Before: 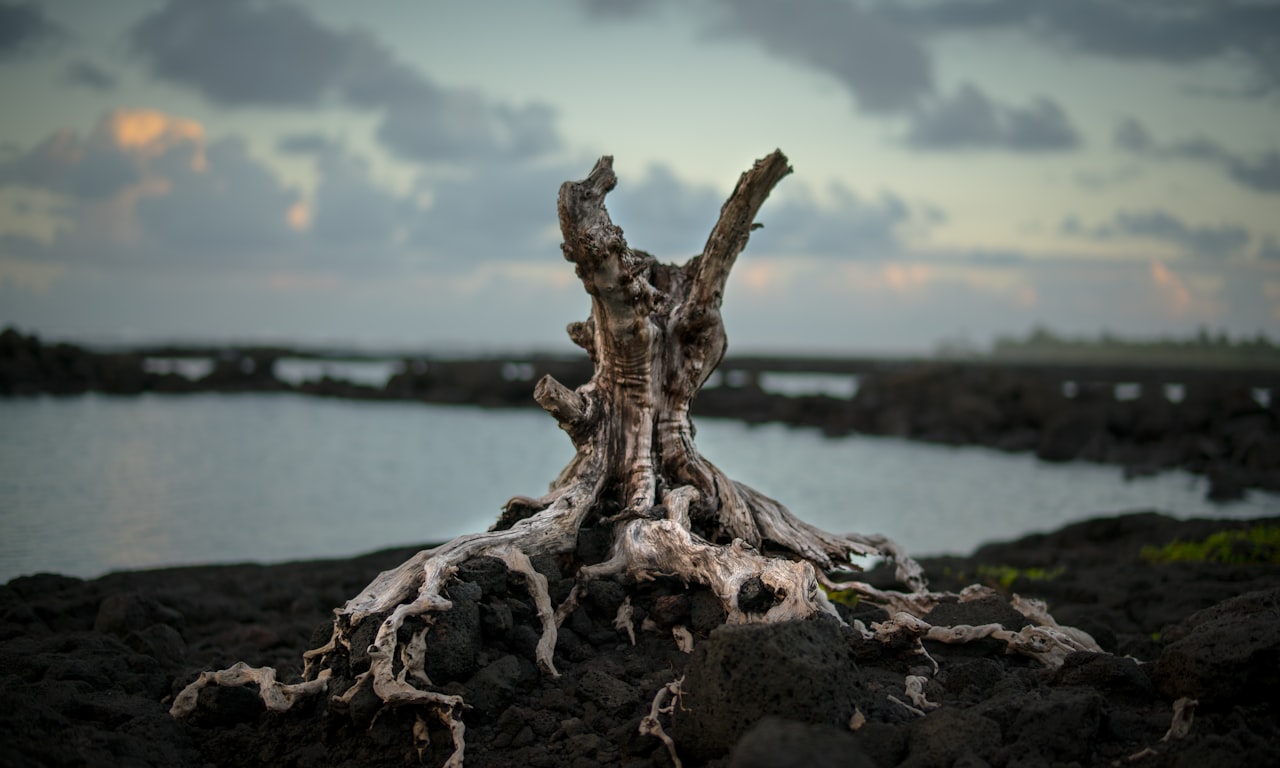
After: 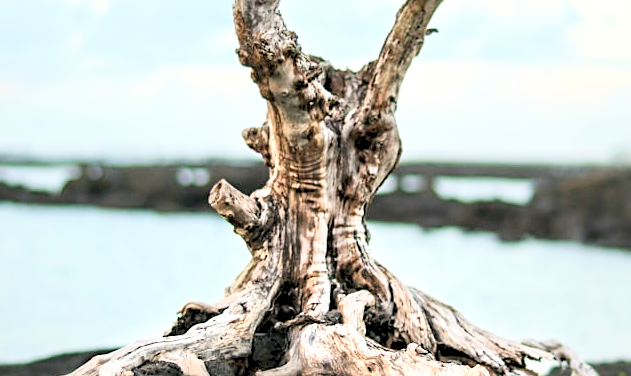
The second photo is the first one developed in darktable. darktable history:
crop: left 25.406%, top 25.453%, right 25.226%, bottom 25.574%
levels: black 8.56%, levels [0.072, 0.414, 0.976]
sharpen: radius 2.51, amount 0.324
exposure: black level correction 0, exposure 0.697 EV, compensate highlight preservation false
tone curve: curves: ch0 [(0, 0.032) (0.181, 0.156) (0.751, 0.829) (1, 1)], color space Lab, linked channels, preserve colors none
base curve: curves: ch0 [(0, 0) (0.579, 0.807) (1, 1)], preserve colors none
